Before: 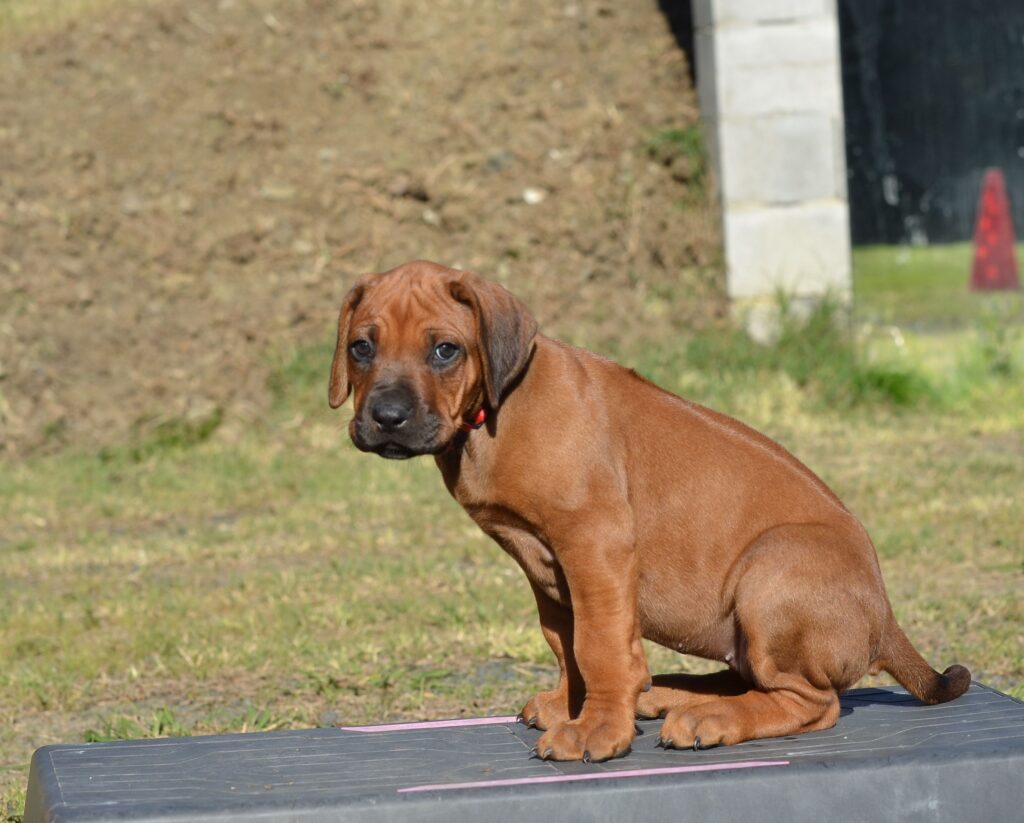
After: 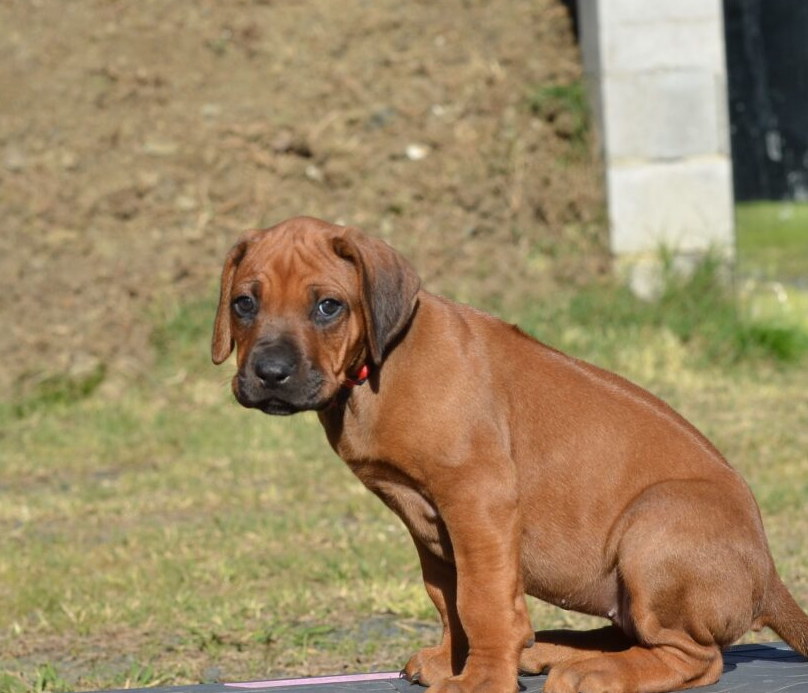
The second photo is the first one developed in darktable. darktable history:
crop: left 11.481%, top 5.412%, right 9.606%, bottom 10.271%
